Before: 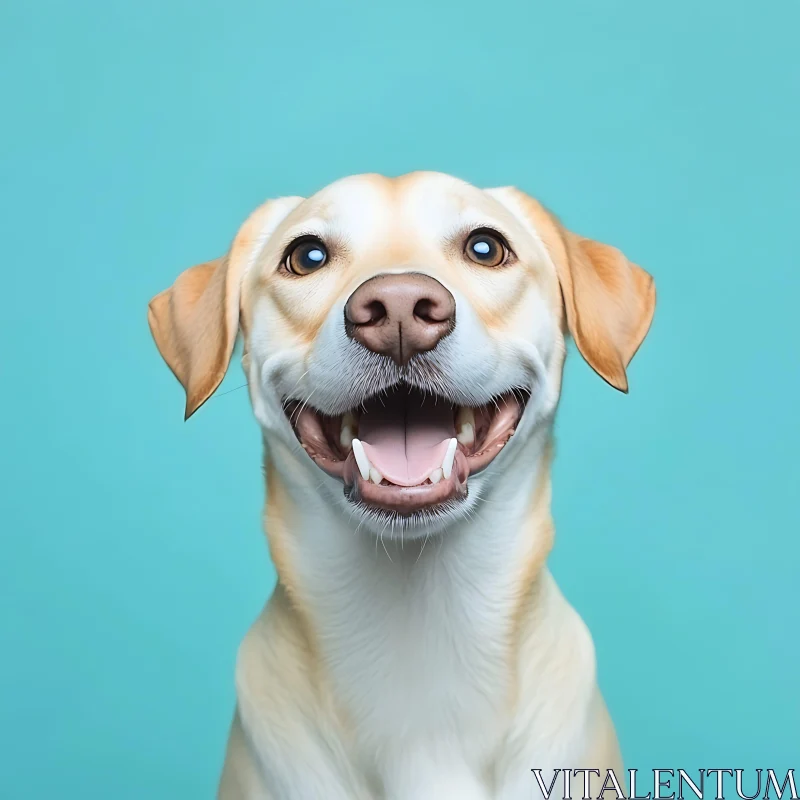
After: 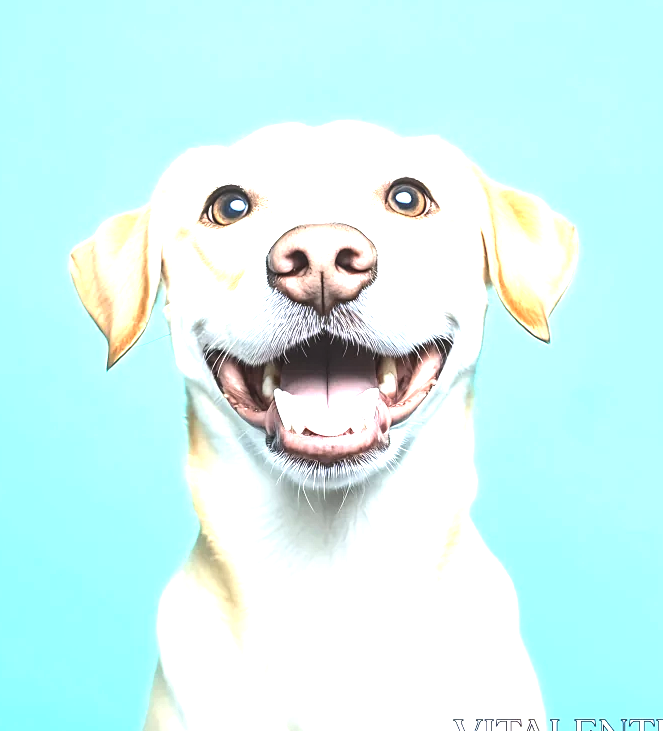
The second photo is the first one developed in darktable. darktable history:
tone equalizer: -8 EV -0.764 EV, -7 EV -0.699 EV, -6 EV -0.619 EV, -5 EV -0.395 EV, -3 EV 0.385 EV, -2 EV 0.6 EV, -1 EV 0.676 EV, +0 EV 0.744 EV, edges refinement/feathering 500, mask exposure compensation -1.57 EV, preserve details no
local contrast: on, module defaults
exposure: exposure 1.001 EV, compensate exposure bias true, compensate highlight preservation false
crop: left 9.797%, top 6.312%, right 7.306%, bottom 2.278%
